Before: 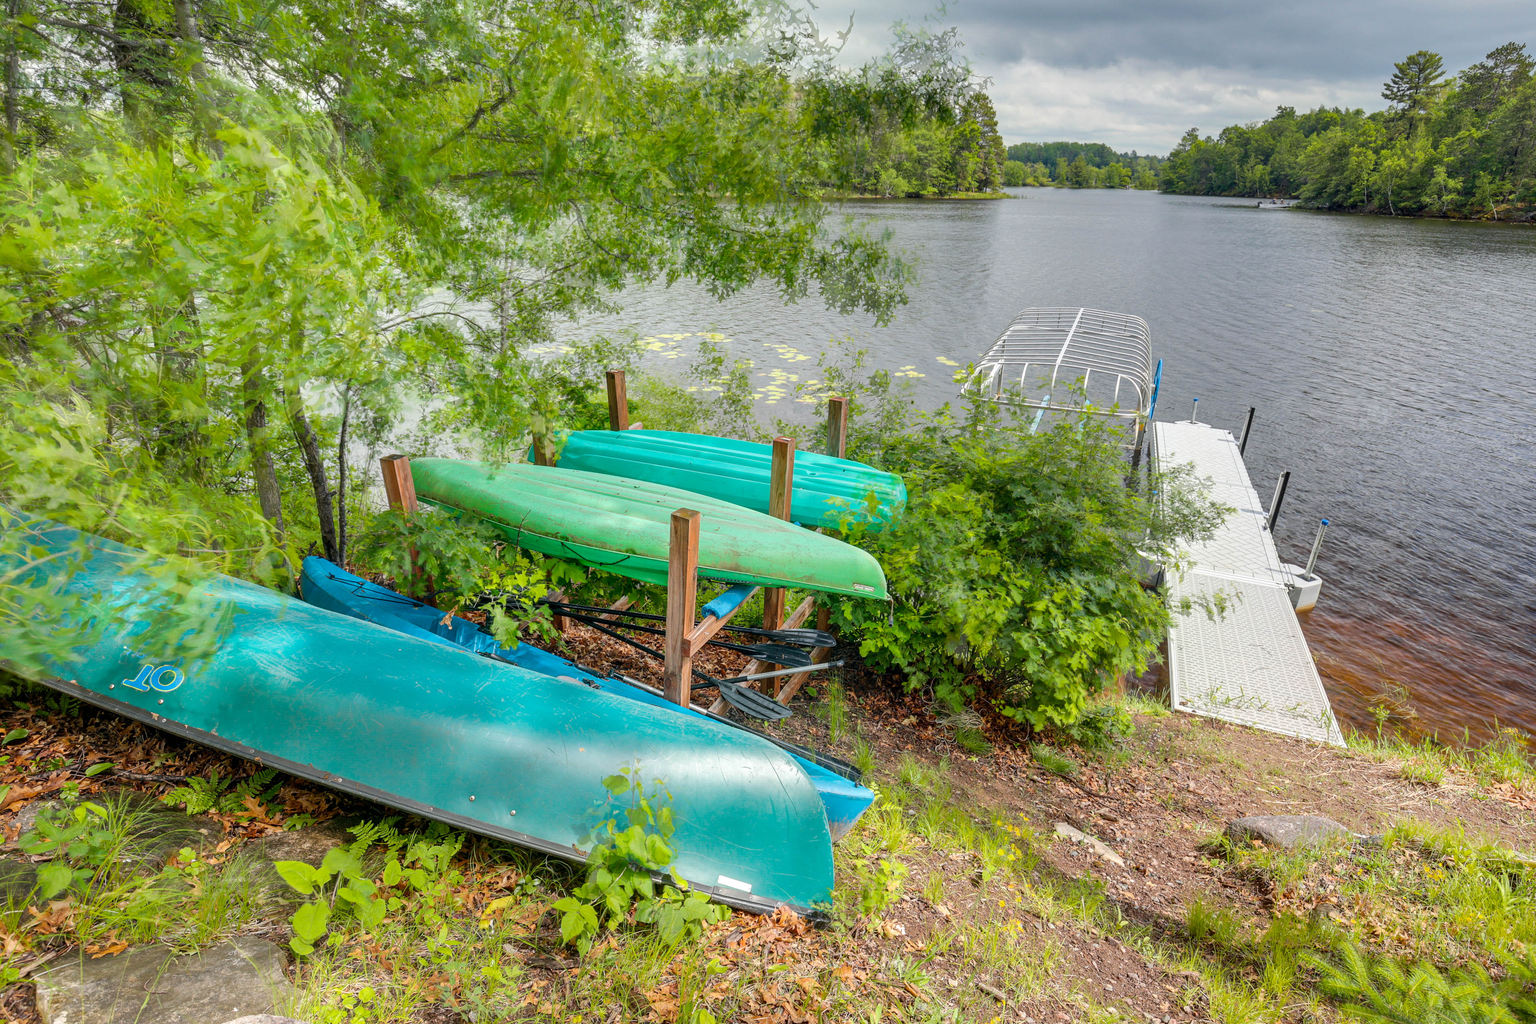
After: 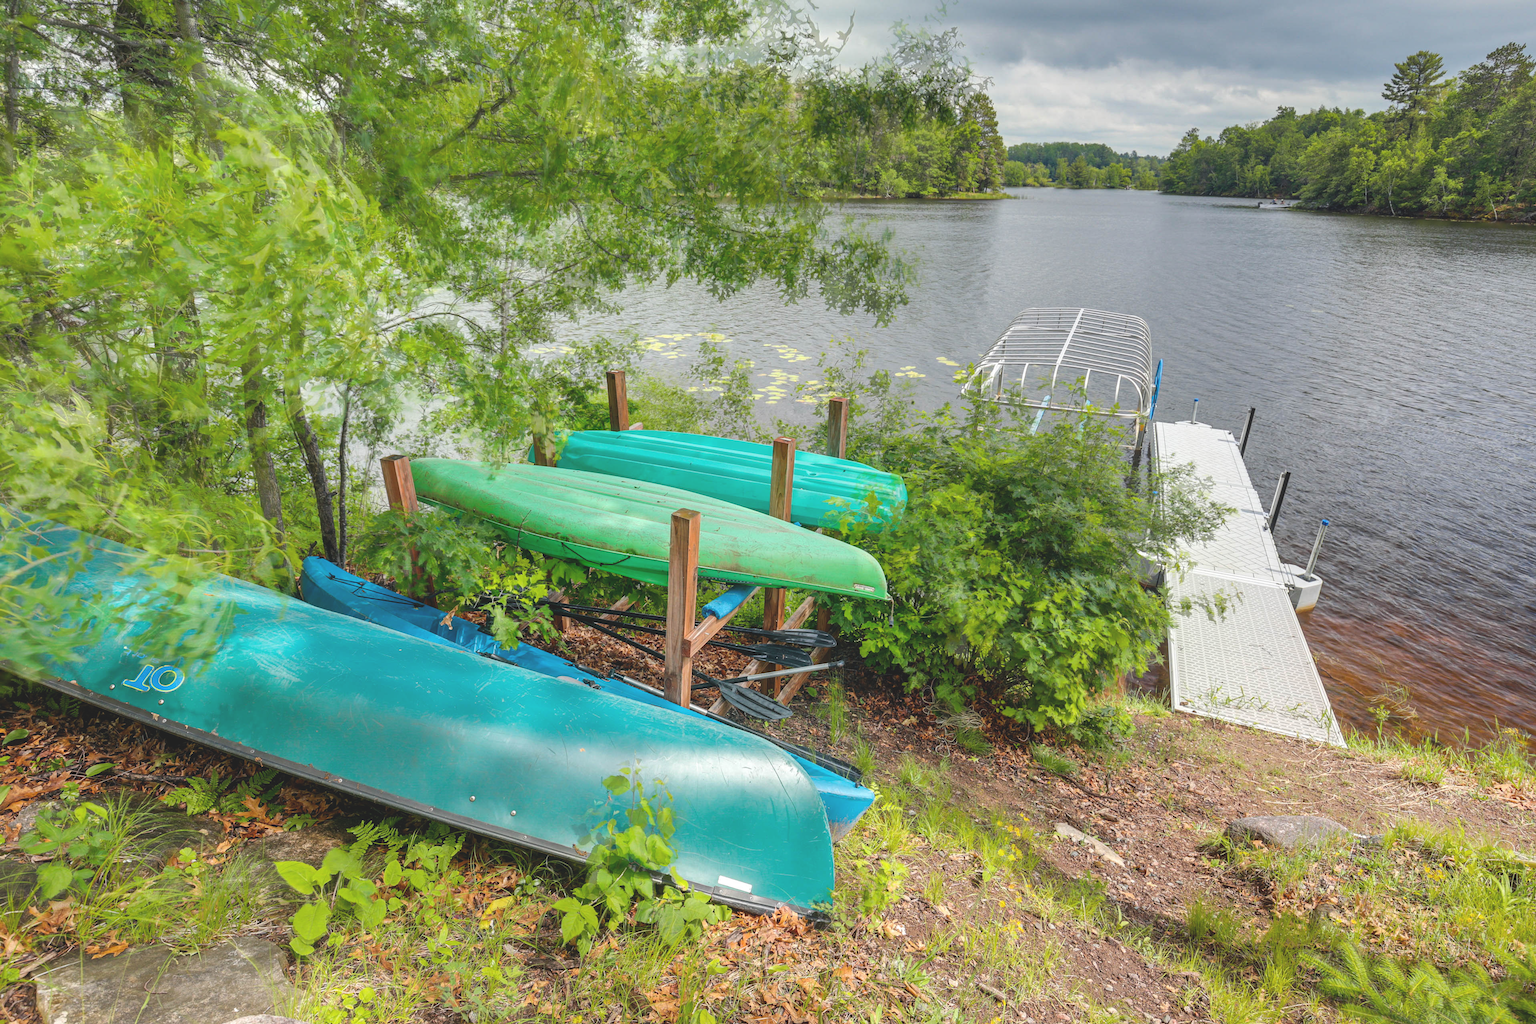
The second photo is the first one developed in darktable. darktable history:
exposure: black level correction -0.015, compensate exposure bias true, compensate highlight preservation false
